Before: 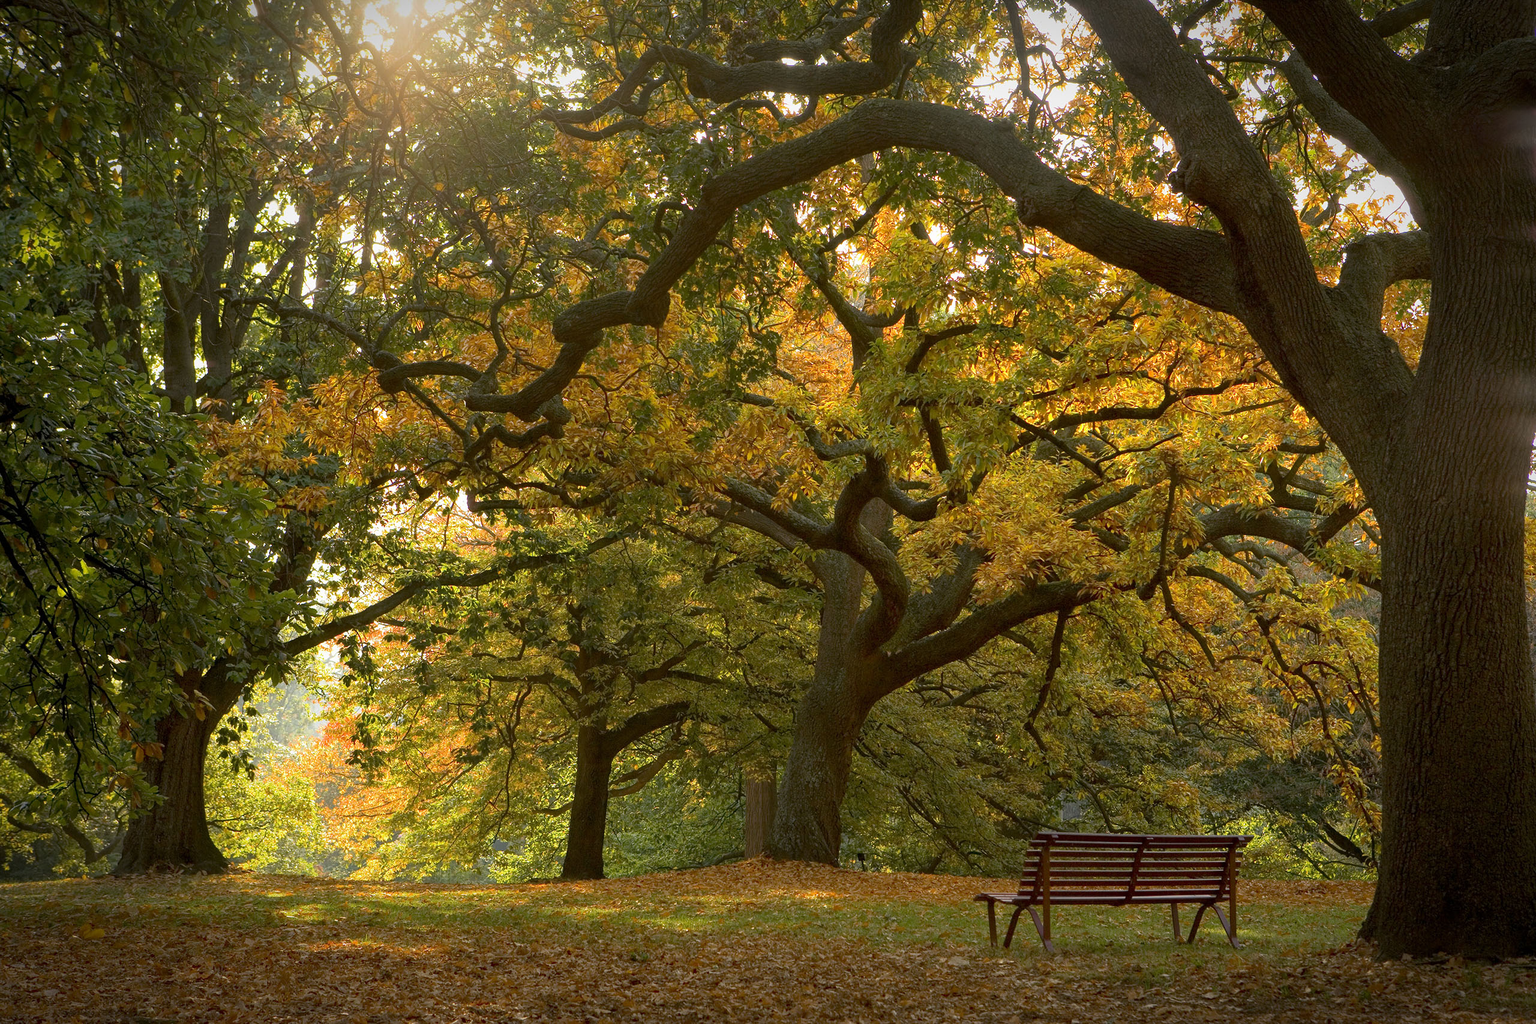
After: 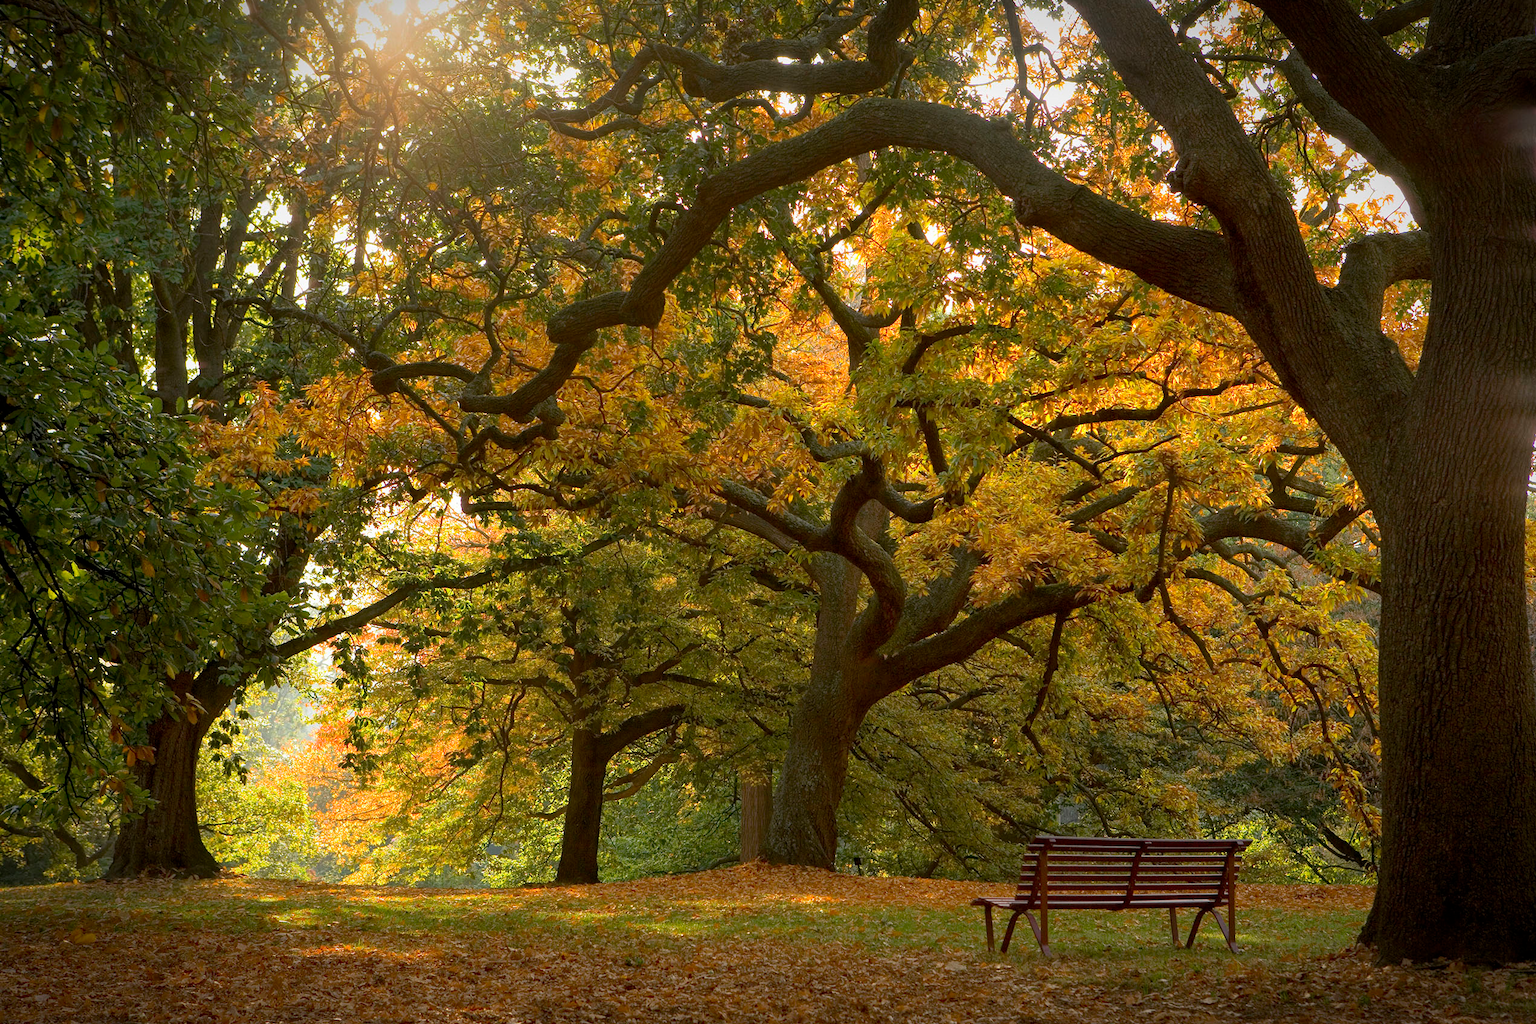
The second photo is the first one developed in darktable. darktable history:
base curve: preserve colors none
crop and rotate: left 0.633%, top 0.22%, bottom 0.418%
